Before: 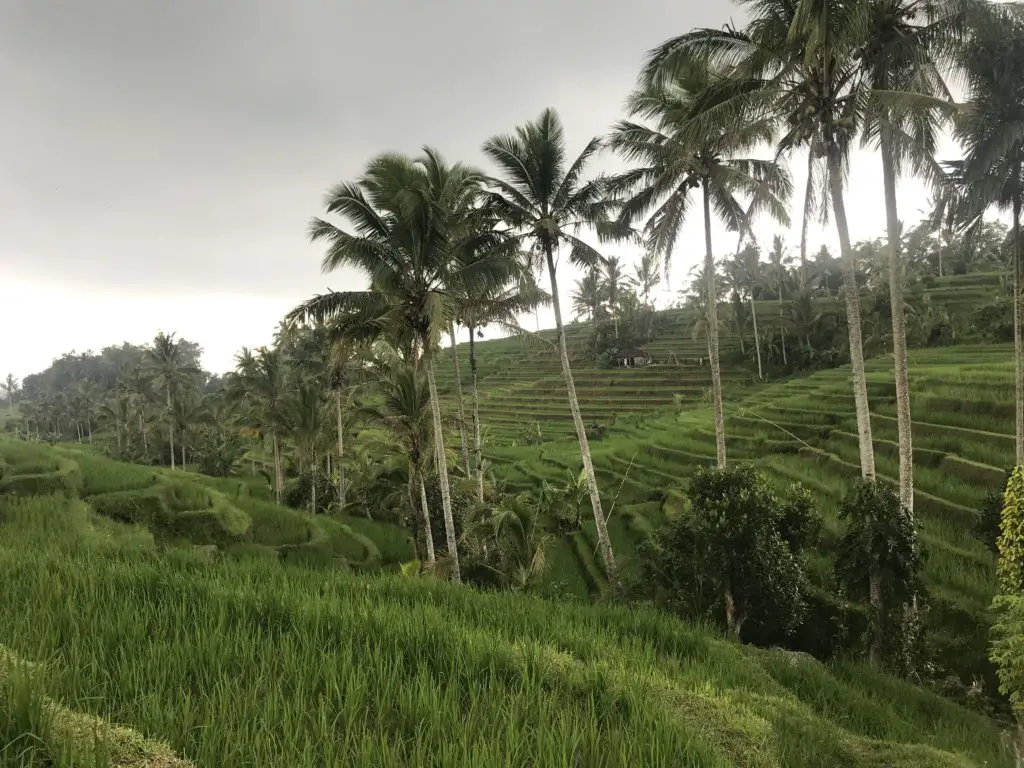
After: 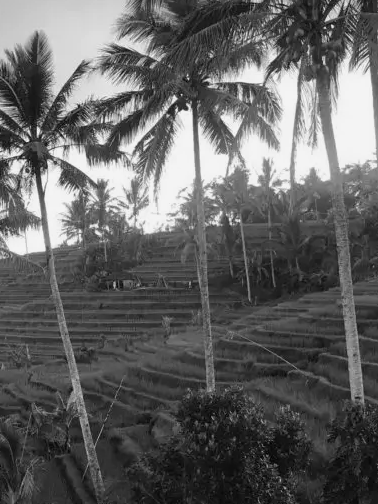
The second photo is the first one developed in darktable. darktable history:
color calibration: output gray [0.253, 0.26, 0.487, 0], gray › normalize channels true, illuminant same as pipeline (D50), adaptation XYZ, x 0.346, y 0.359, gamut compression 0
crop and rotate: left 49.936%, top 10.094%, right 13.136%, bottom 24.256%
